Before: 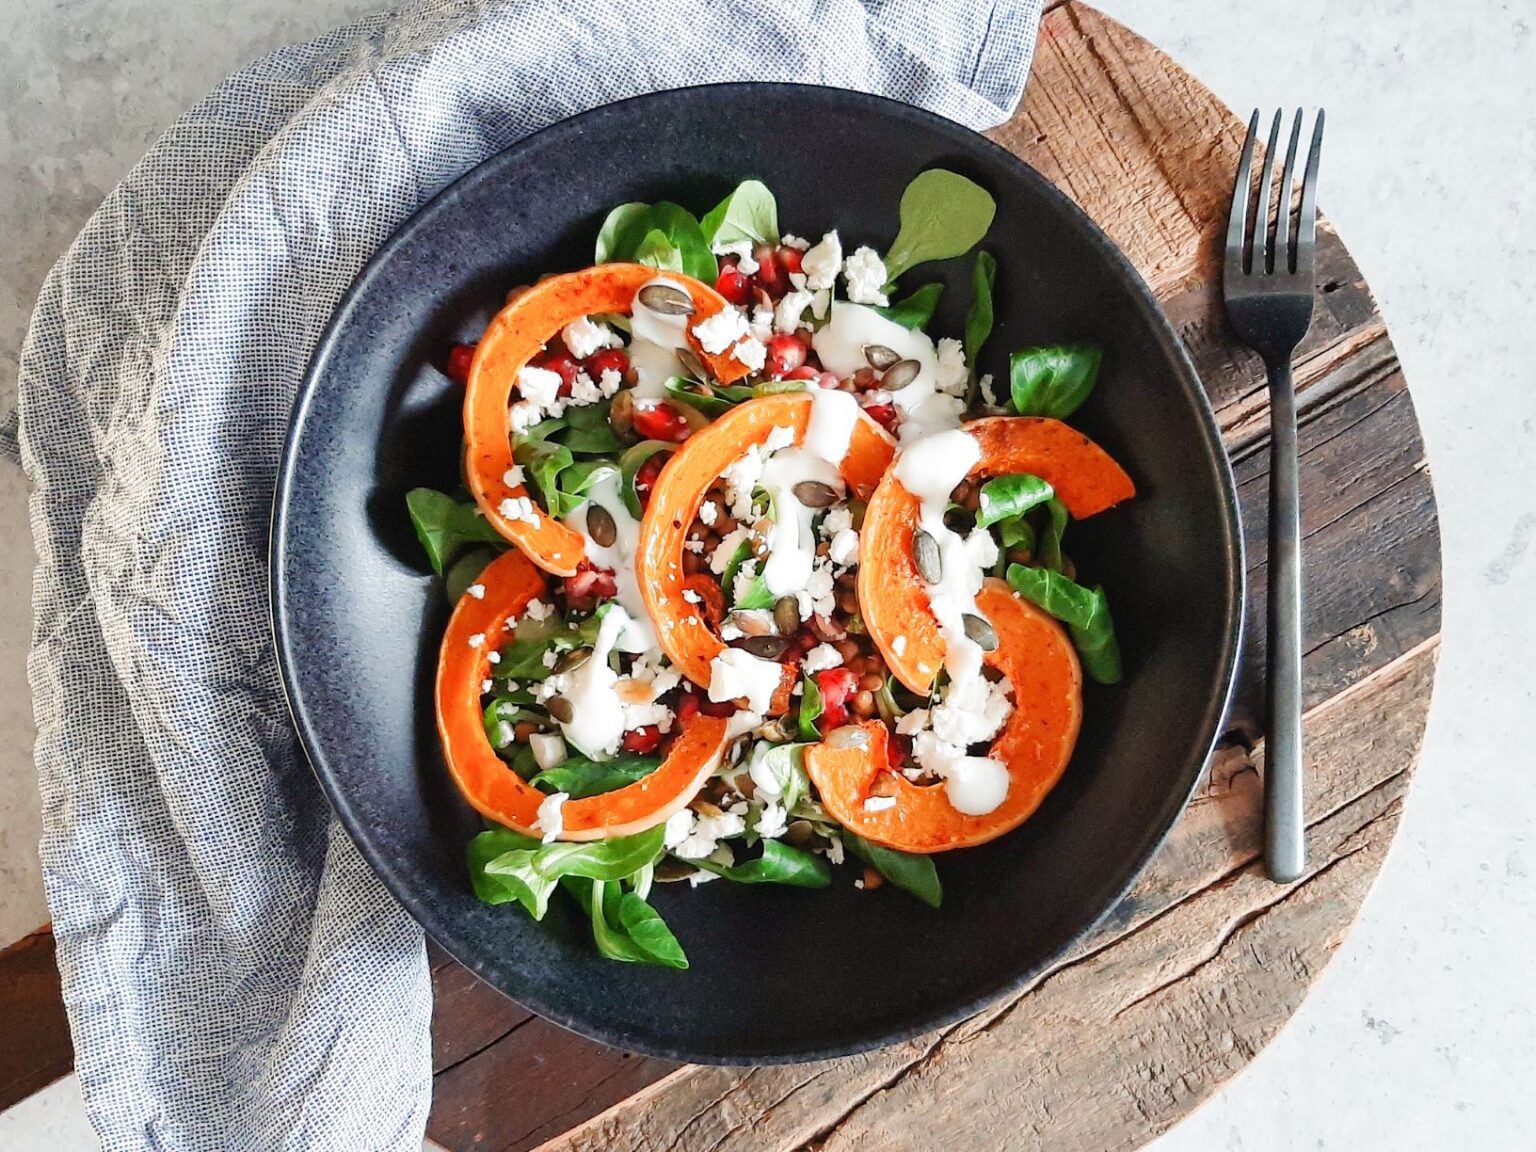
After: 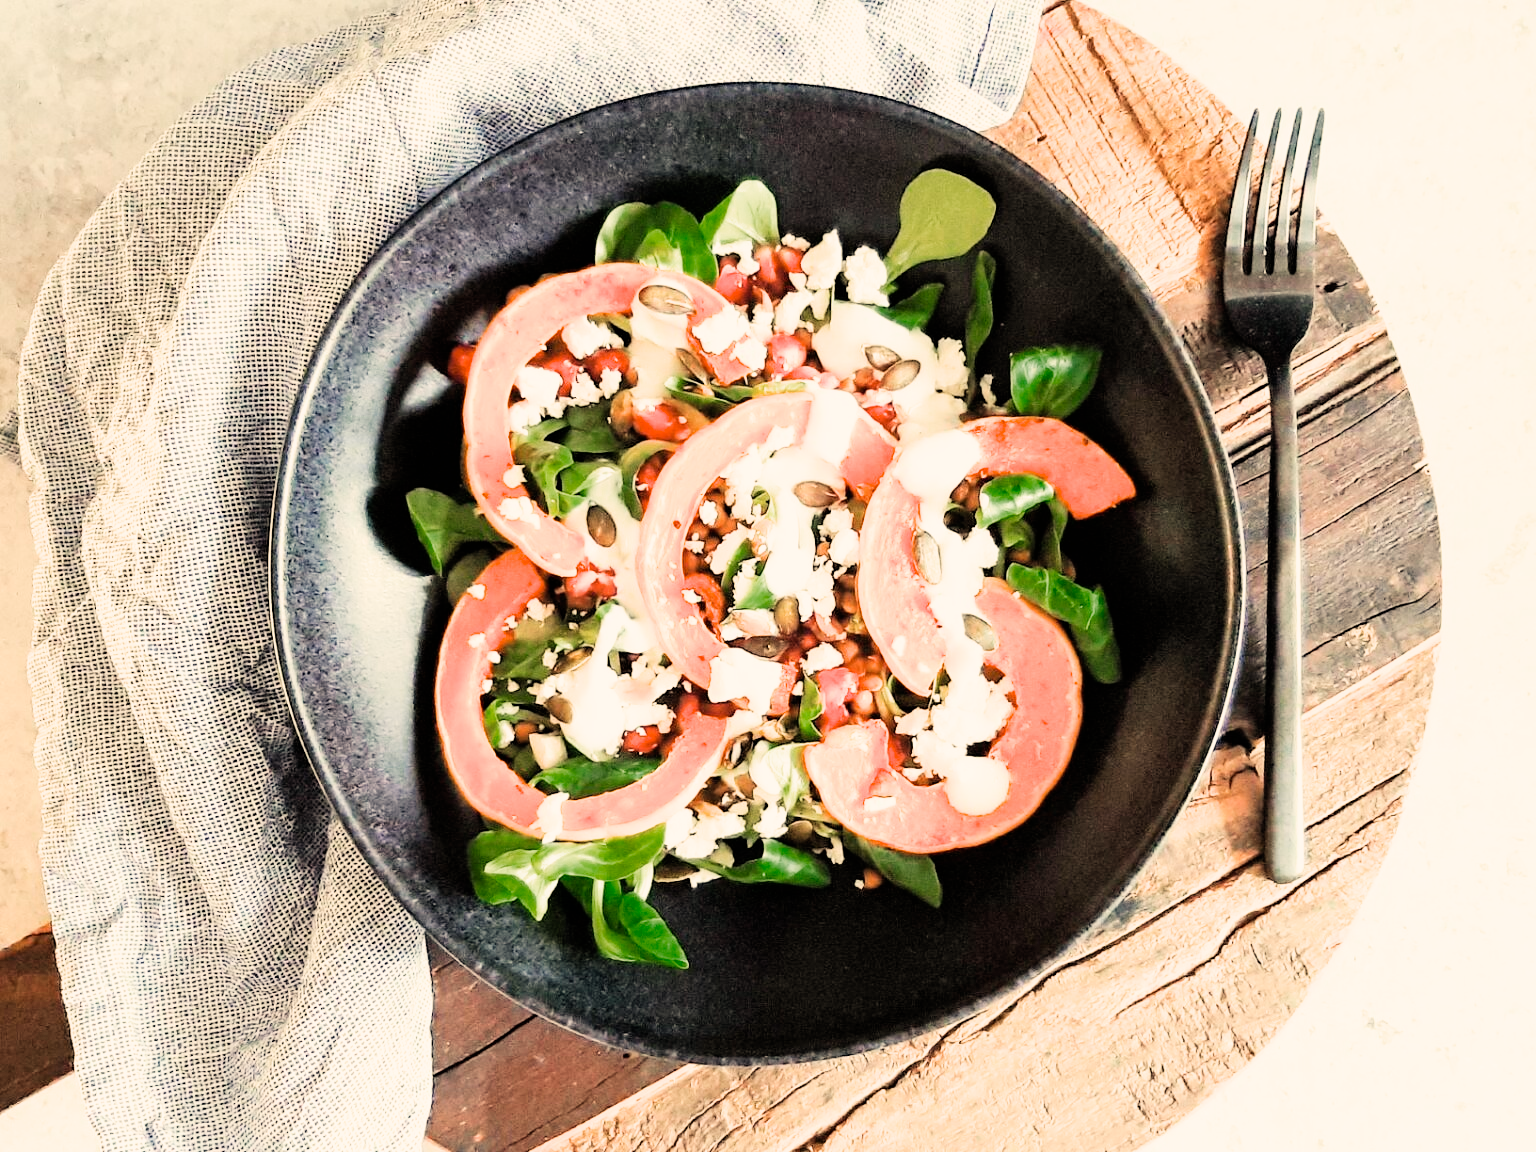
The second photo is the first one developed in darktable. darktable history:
filmic rgb: black relative exposure -5 EV, hardness 2.88, contrast 1.3
white balance: red 1.123, blue 0.83
color zones: curves: ch0 [(0, 0.558) (0.143, 0.548) (0.286, 0.447) (0.429, 0.259) (0.571, 0.5) (0.714, 0.5) (0.857, 0.593) (1, 0.558)]; ch1 [(0, 0.543) (0.01, 0.544) (0.12, 0.492) (0.248, 0.458) (0.5, 0.534) (0.748, 0.5) (0.99, 0.469) (1, 0.543)]; ch2 [(0, 0.507) (0.143, 0.522) (0.286, 0.505) (0.429, 0.5) (0.571, 0.5) (0.714, 0.5) (0.857, 0.5) (1, 0.507)]
exposure: exposure 1.223 EV, compensate highlight preservation false
